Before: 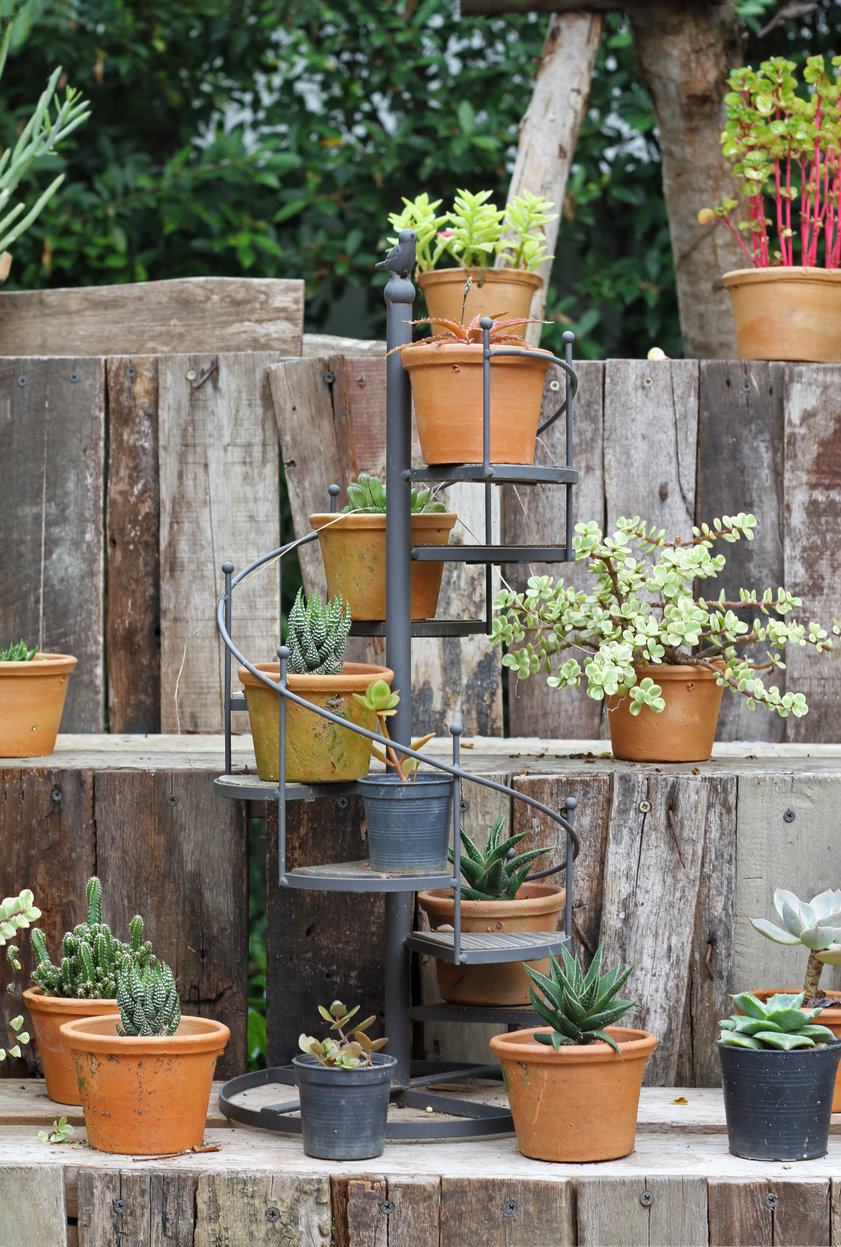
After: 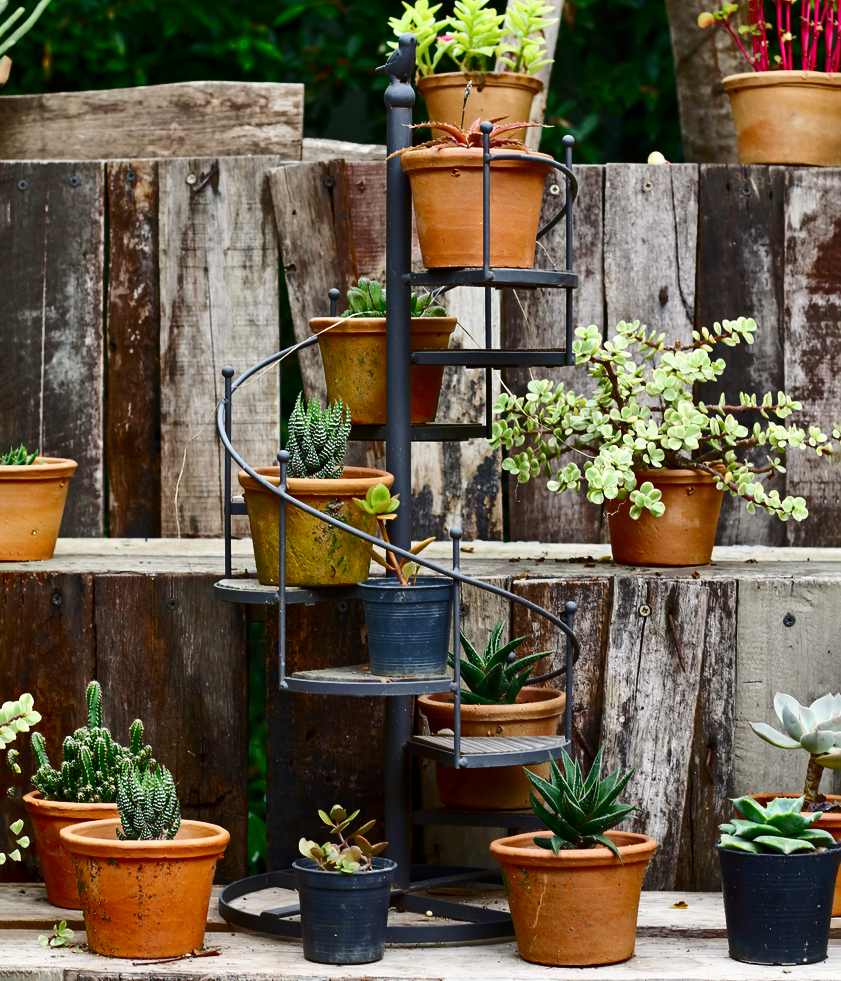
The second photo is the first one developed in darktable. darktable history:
crop and rotate: top 15.749%, bottom 5.516%
shadows and highlights: low approximation 0.01, soften with gaussian
color calibration: x 0.34, y 0.353, temperature 5203.31 K
contrast brightness saturation: contrast 0.214, brightness -0.109, saturation 0.212
tone curve: curves: ch0 [(0, 0) (0.003, 0.002) (0.011, 0.007) (0.025, 0.015) (0.044, 0.026) (0.069, 0.041) (0.1, 0.059) (0.136, 0.08) (0.177, 0.105) (0.224, 0.132) (0.277, 0.163) (0.335, 0.198) (0.399, 0.253) (0.468, 0.341) (0.543, 0.435) (0.623, 0.532) (0.709, 0.635) (0.801, 0.745) (0.898, 0.873) (1, 1)], color space Lab, independent channels, preserve colors none
